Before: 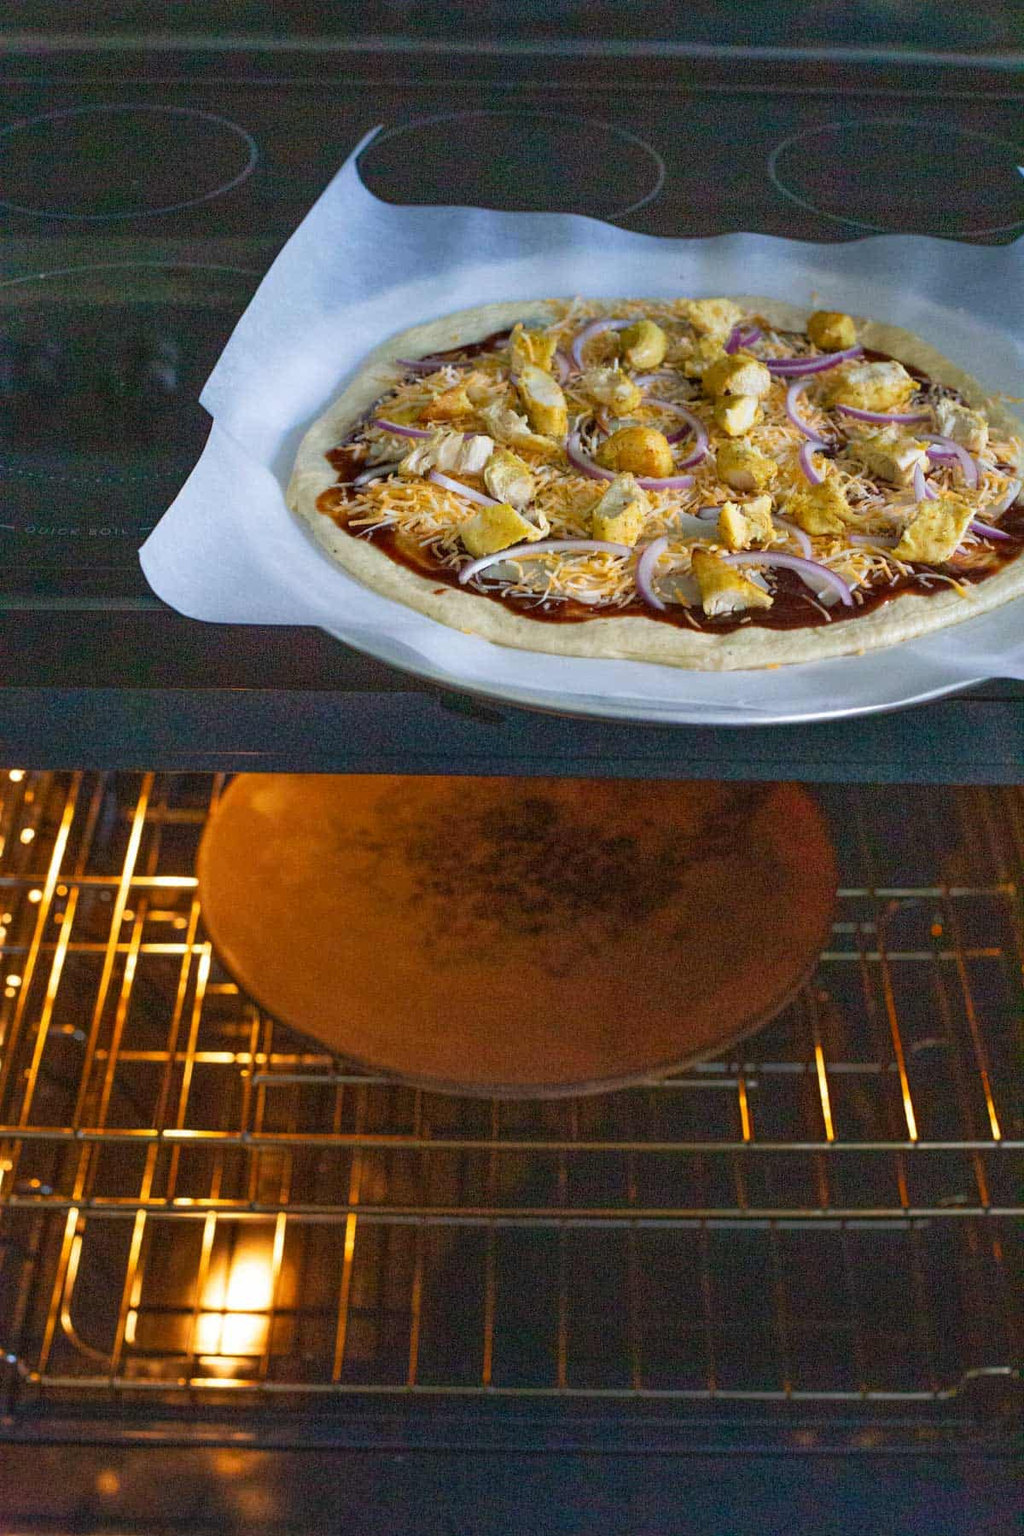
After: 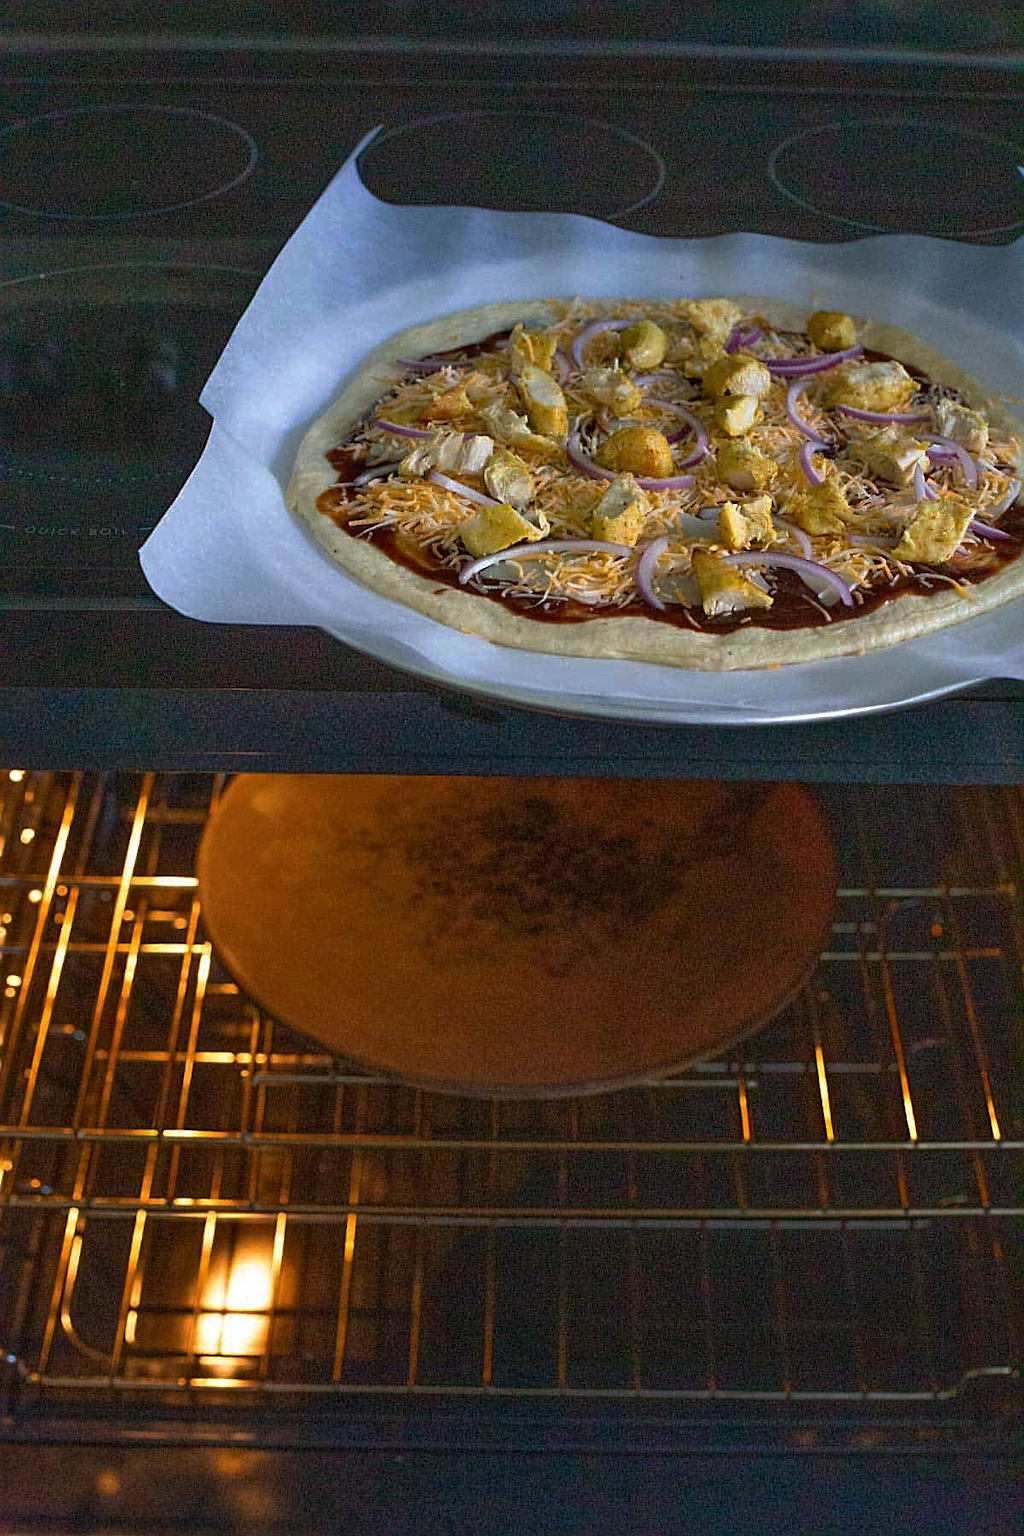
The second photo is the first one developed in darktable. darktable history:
base curve: curves: ch0 [(0, 0) (0.595, 0.418) (1, 1)], preserve colors none
sharpen: on, module defaults
